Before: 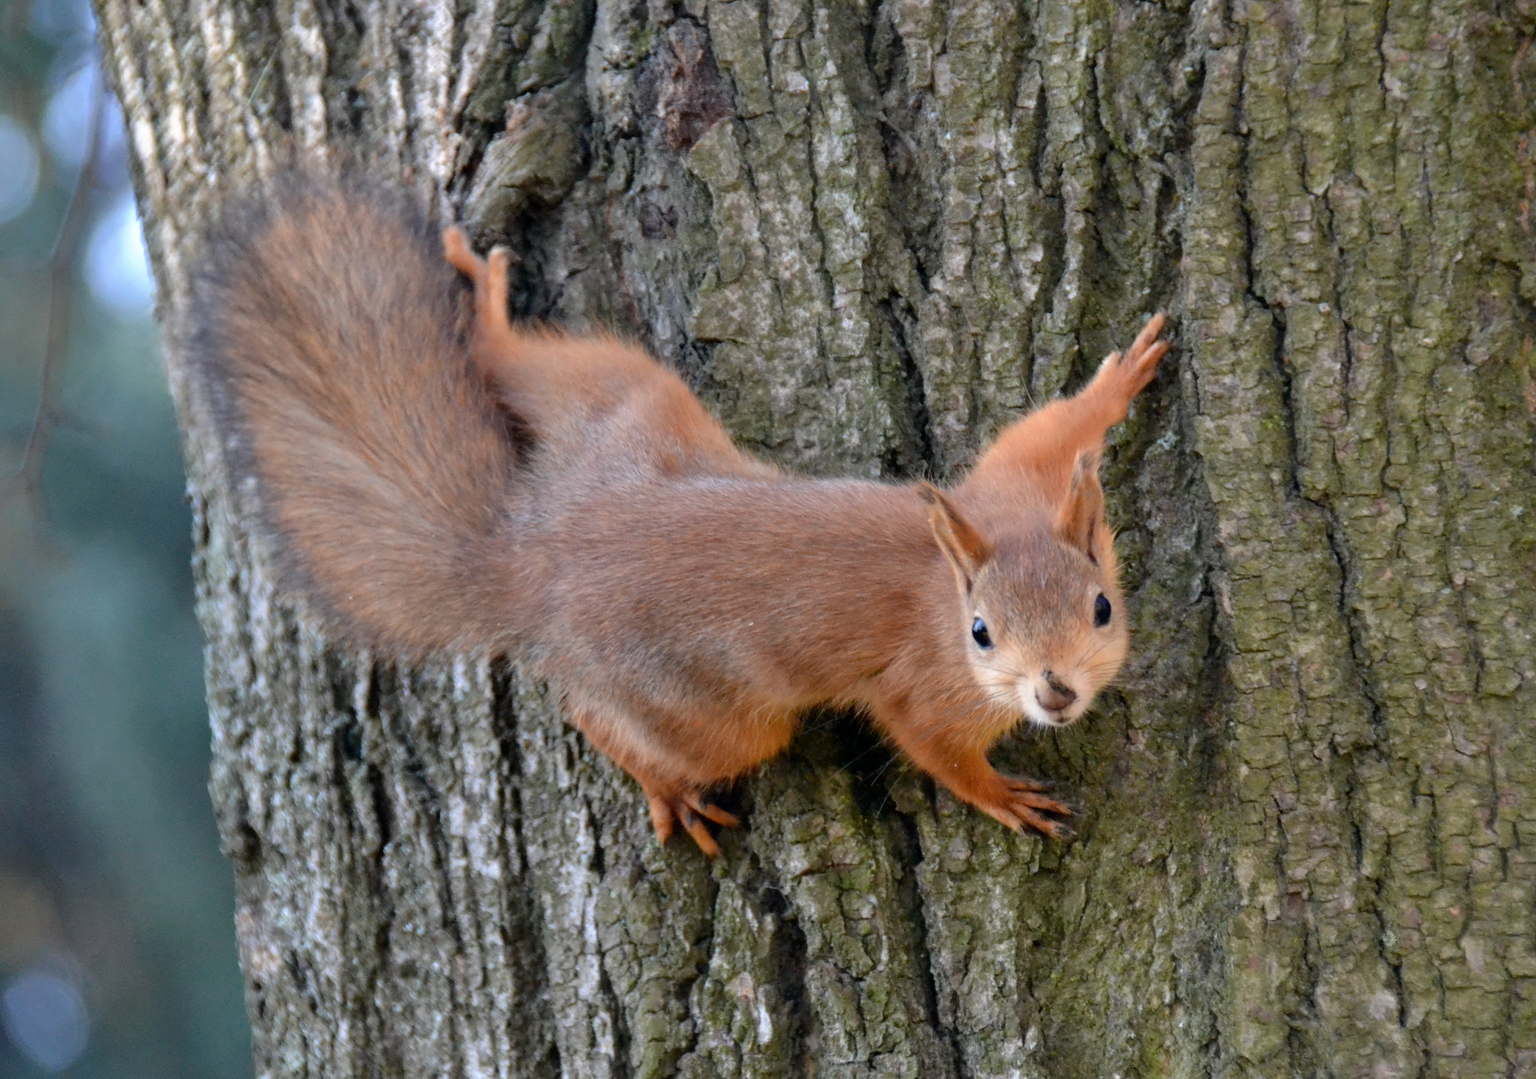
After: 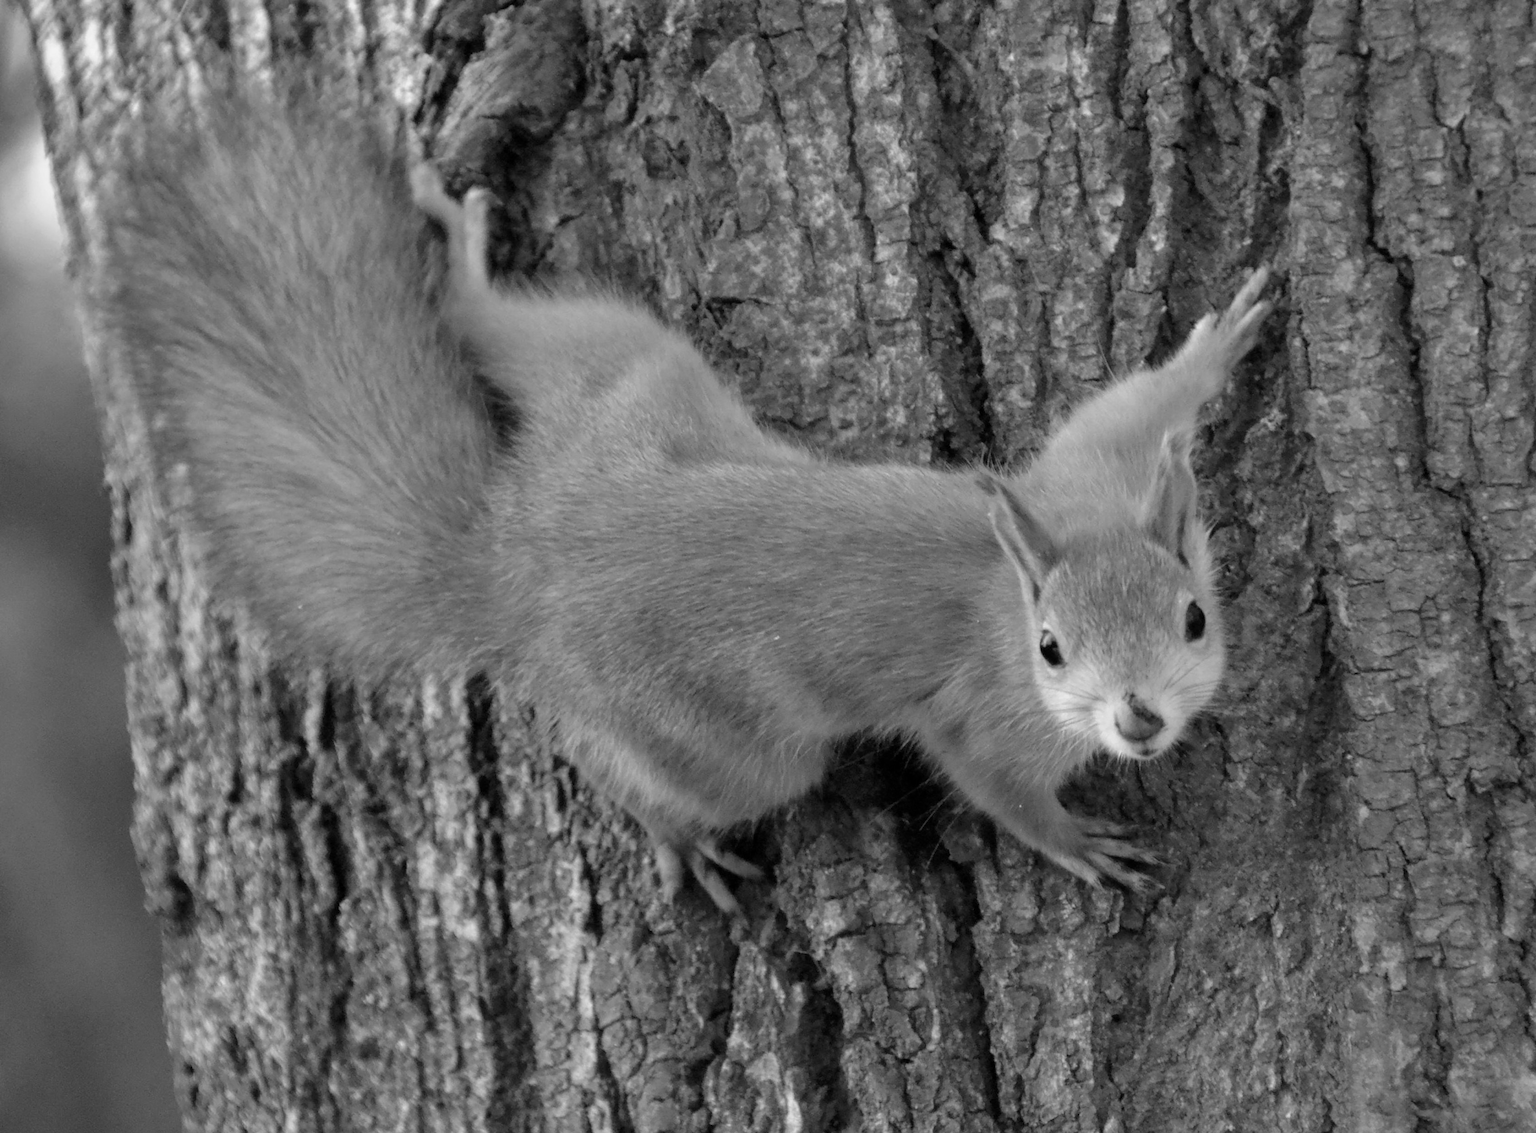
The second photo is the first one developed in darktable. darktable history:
white balance: red 1.045, blue 0.932
crop: left 6.446%, top 8.188%, right 9.538%, bottom 3.548%
monochrome: a 73.58, b 64.21
